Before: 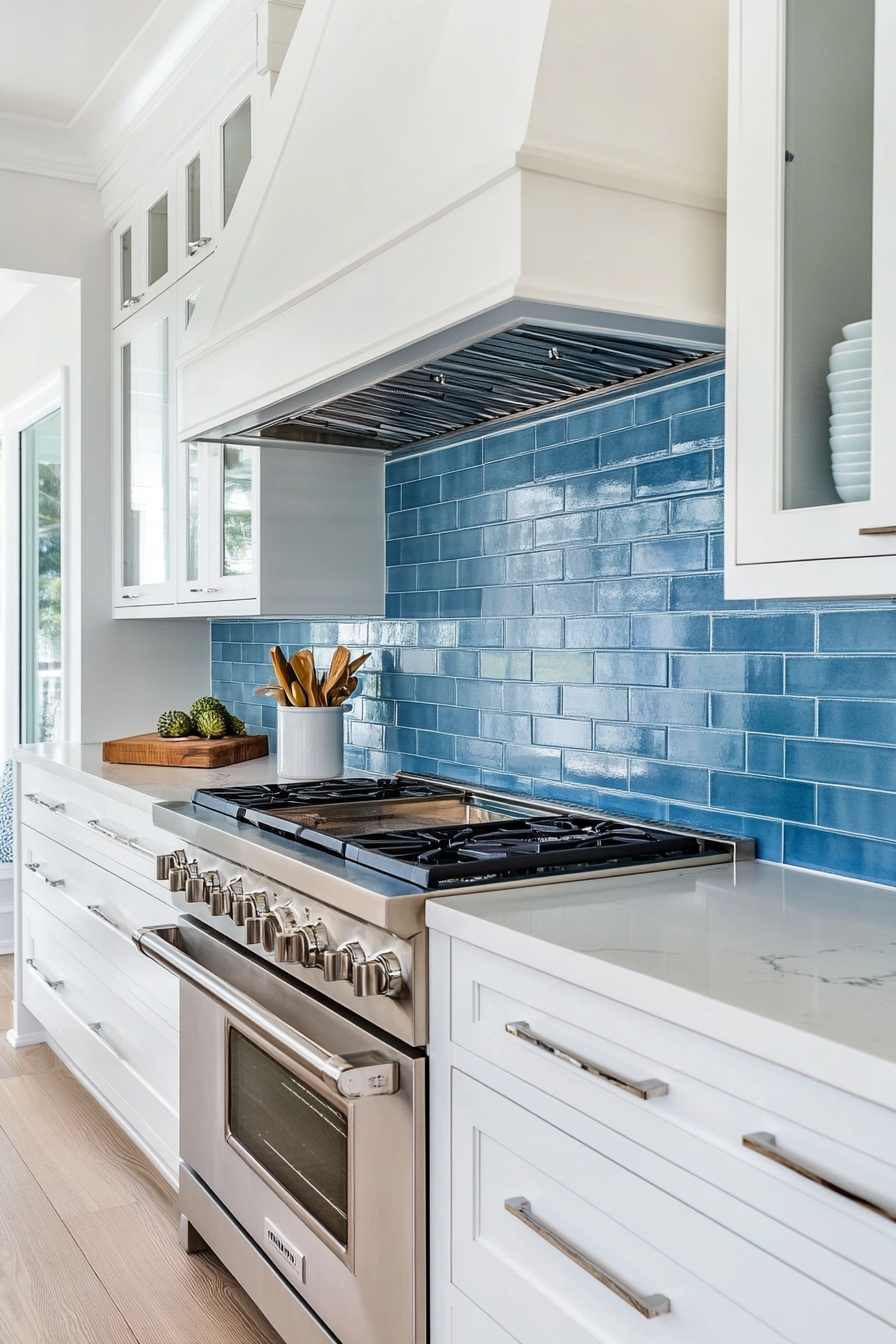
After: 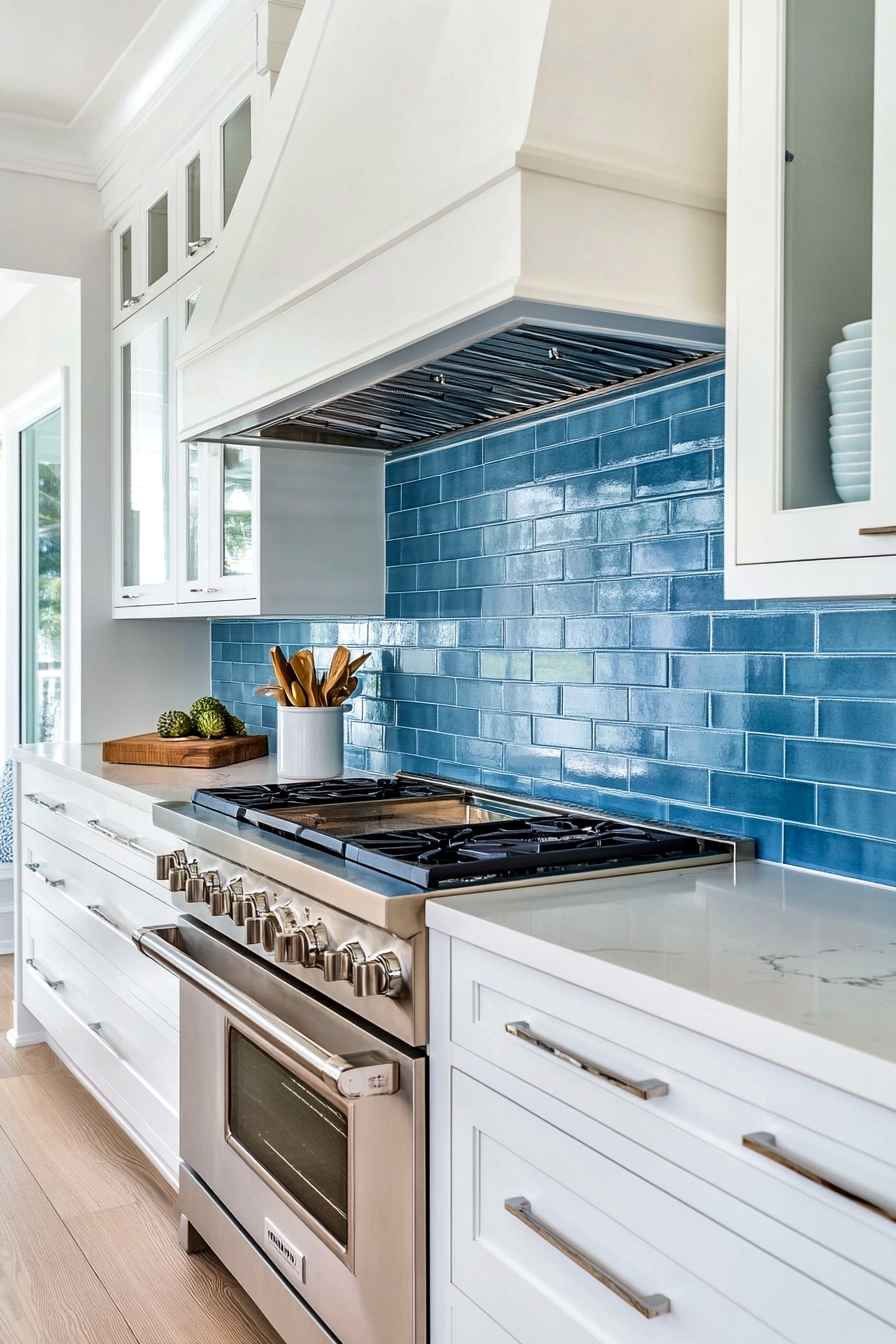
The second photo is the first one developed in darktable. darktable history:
local contrast: mode bilateral grid, contrast 20, coarseness 50, detail 140%, midtone range 0.2
velvia: on, module defaults
